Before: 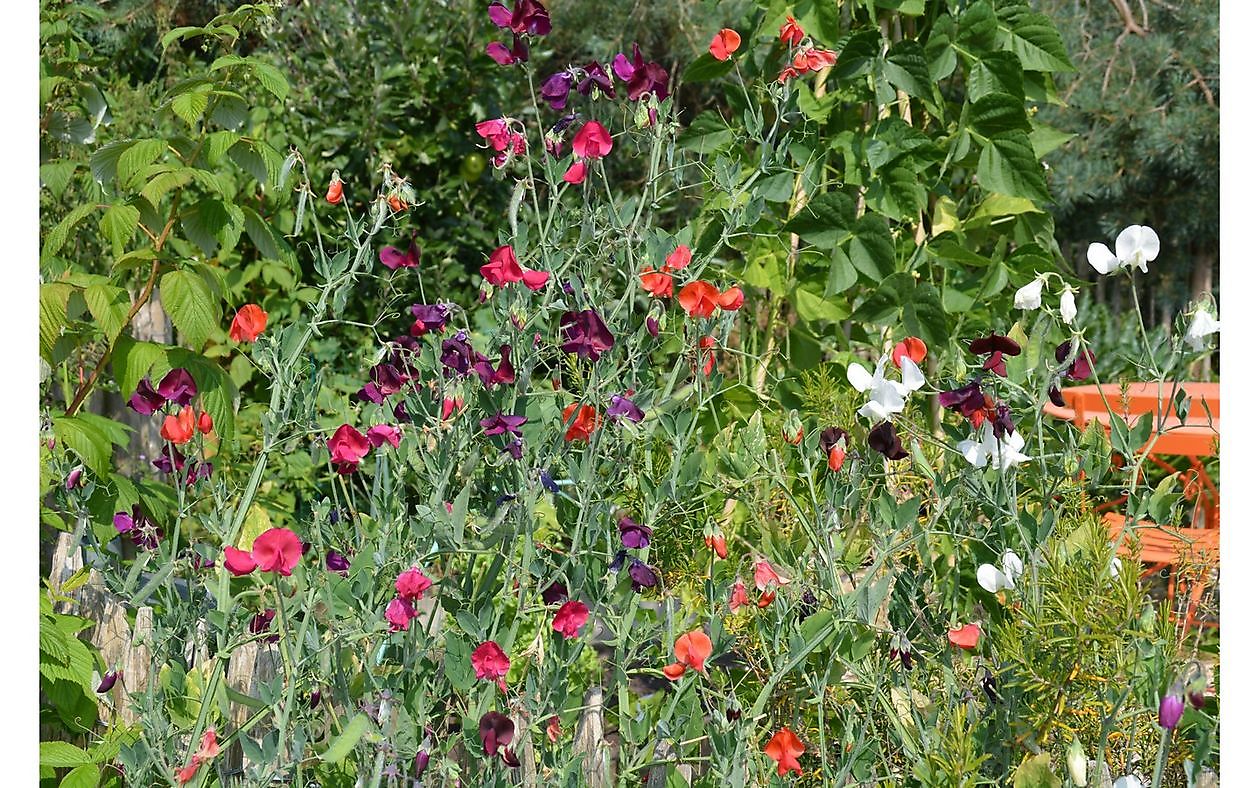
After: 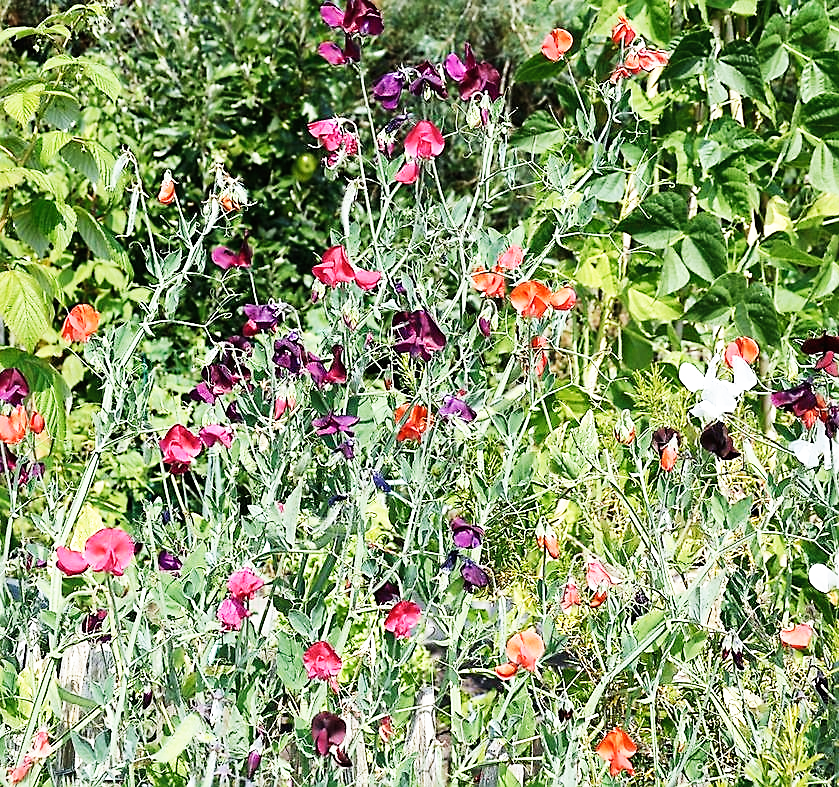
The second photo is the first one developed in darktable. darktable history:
white balance: red 0.98, blue 1.034
base curve: curves: ch0 [(0, 0) (0.007, 0.004) (0.027, 0.03) (0.046, 0.07) (0.207, 0.54) (0.442, 0.872) (0.673, 0.972) (1, 1)], preserve colors none
color correction: saturation 0.8
sharpen: on, module defaults
tone equalizer: on, module defaults
exposure: compensate highlight preservation false
crop and rotate: left 13.342%, right 19.991%
